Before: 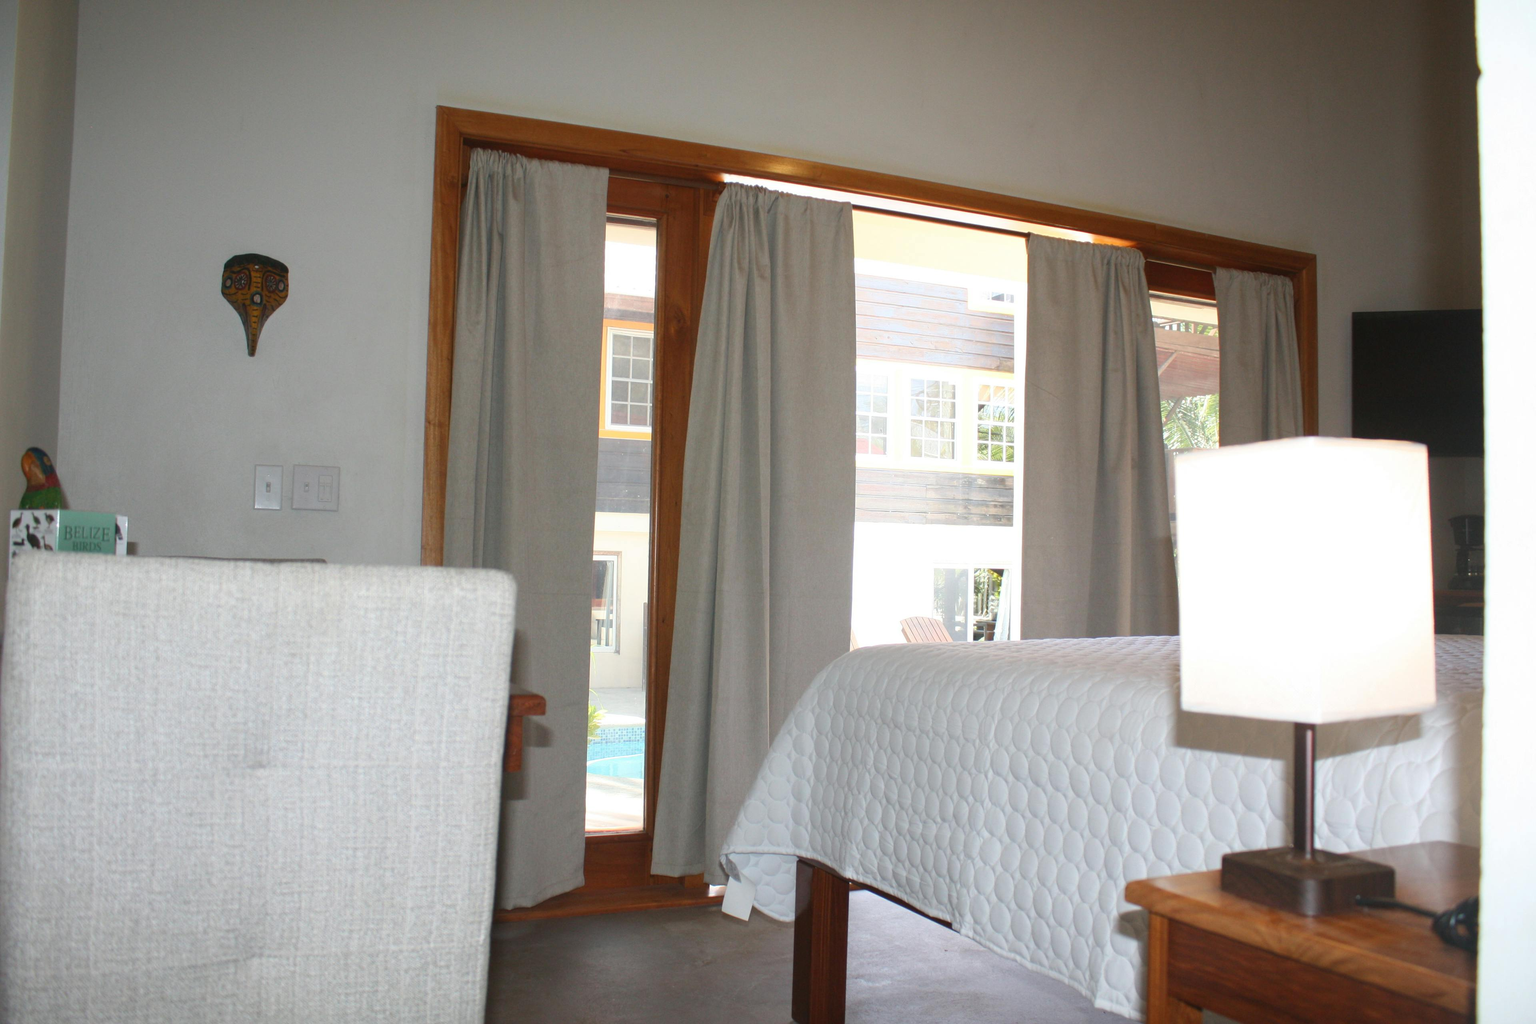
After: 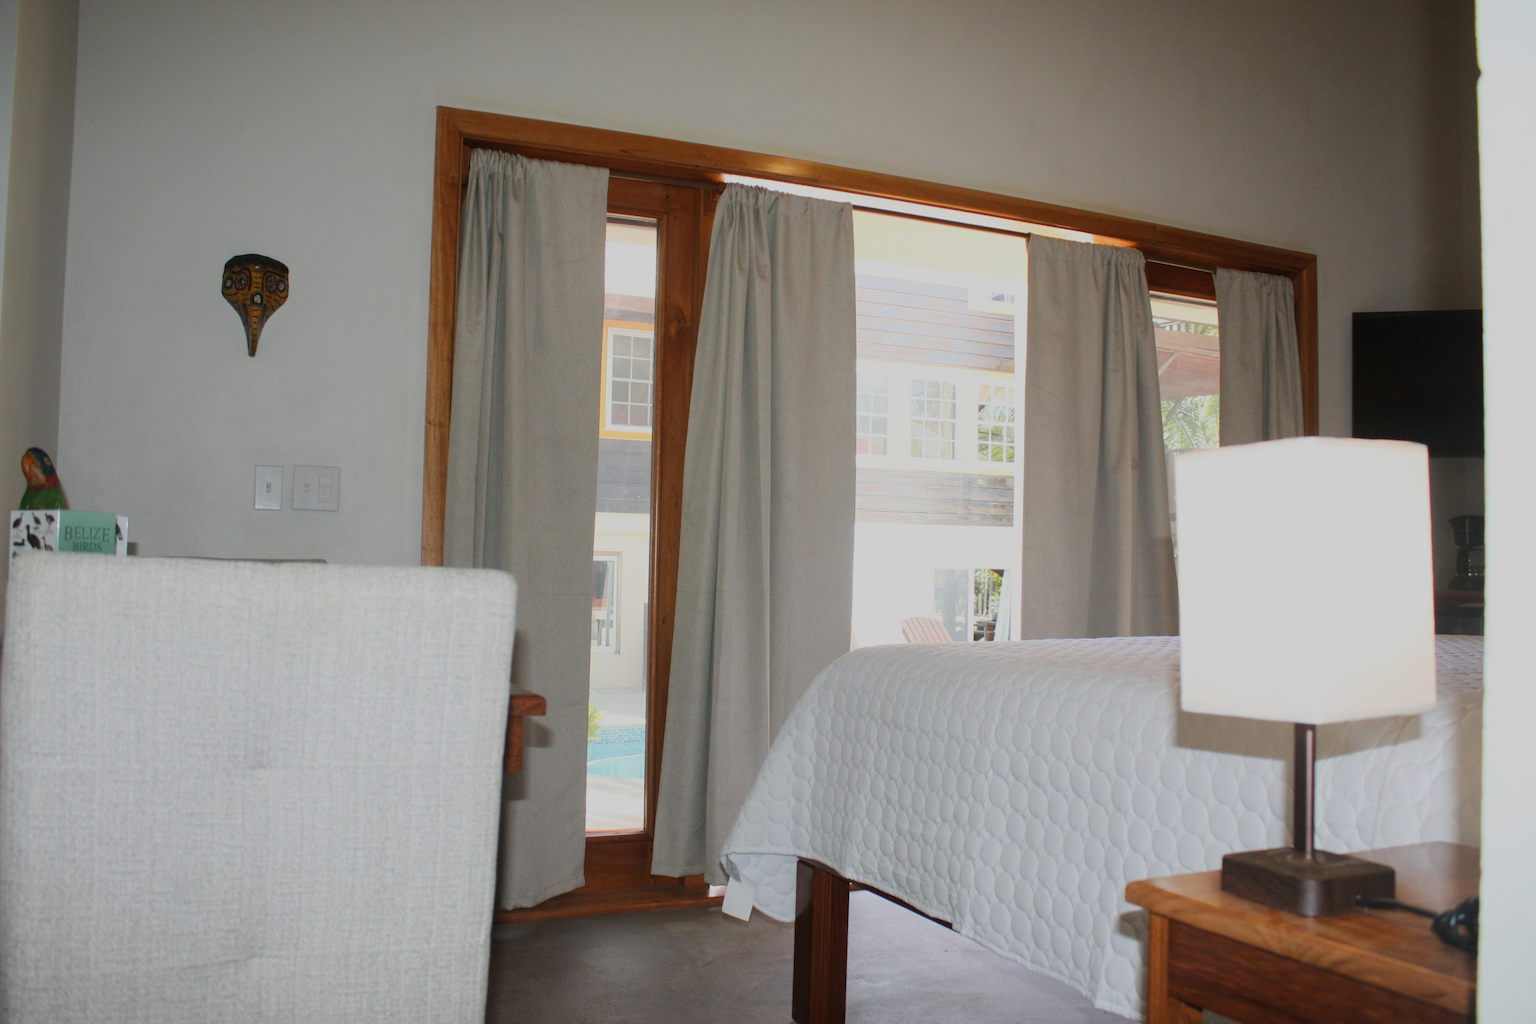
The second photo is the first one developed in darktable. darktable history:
filmic rgb: black relative exposure -7.19 EV, white relative exposure 5.34 EV, threshold 2.95 EV, hardness 3.02, contrast in shadows safe, enable highlight reconstruction true
